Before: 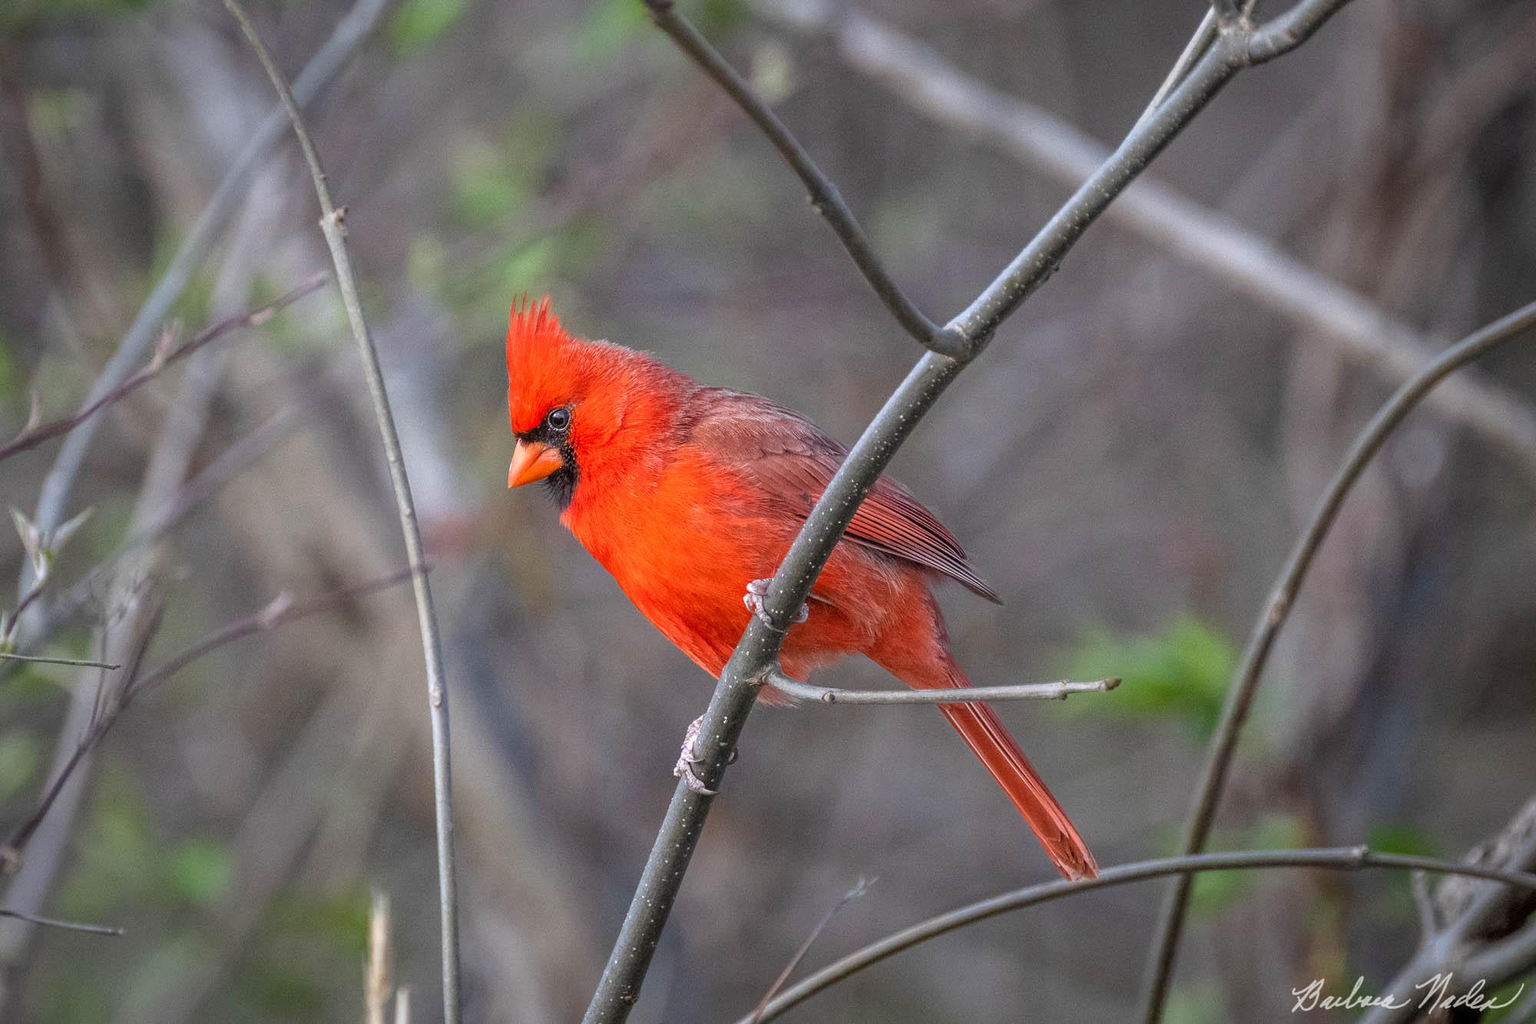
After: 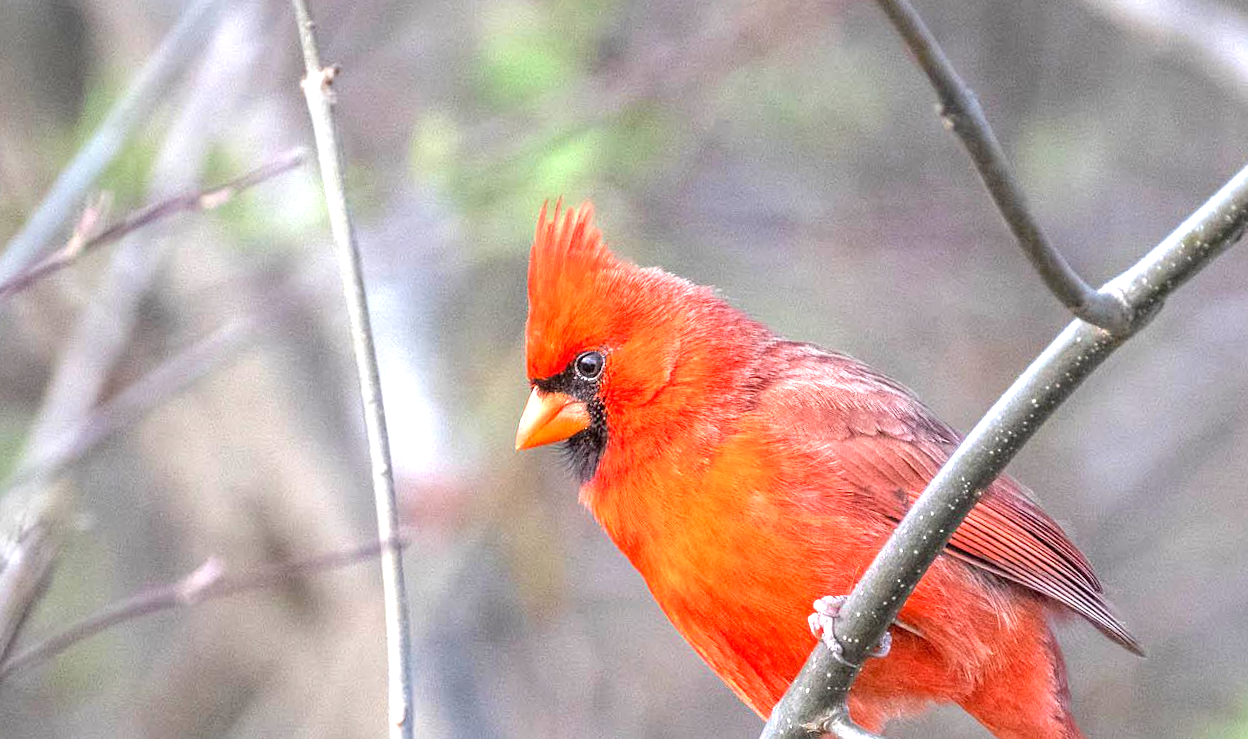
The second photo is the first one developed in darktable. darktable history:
exposure: black level correction 0.001, exposure 1.3 EV, compensate highlight preservation false
crop and rotate: angle -4.99°, left 2.122%, top 6.945%, right 27.566%, bottom 30.519%
